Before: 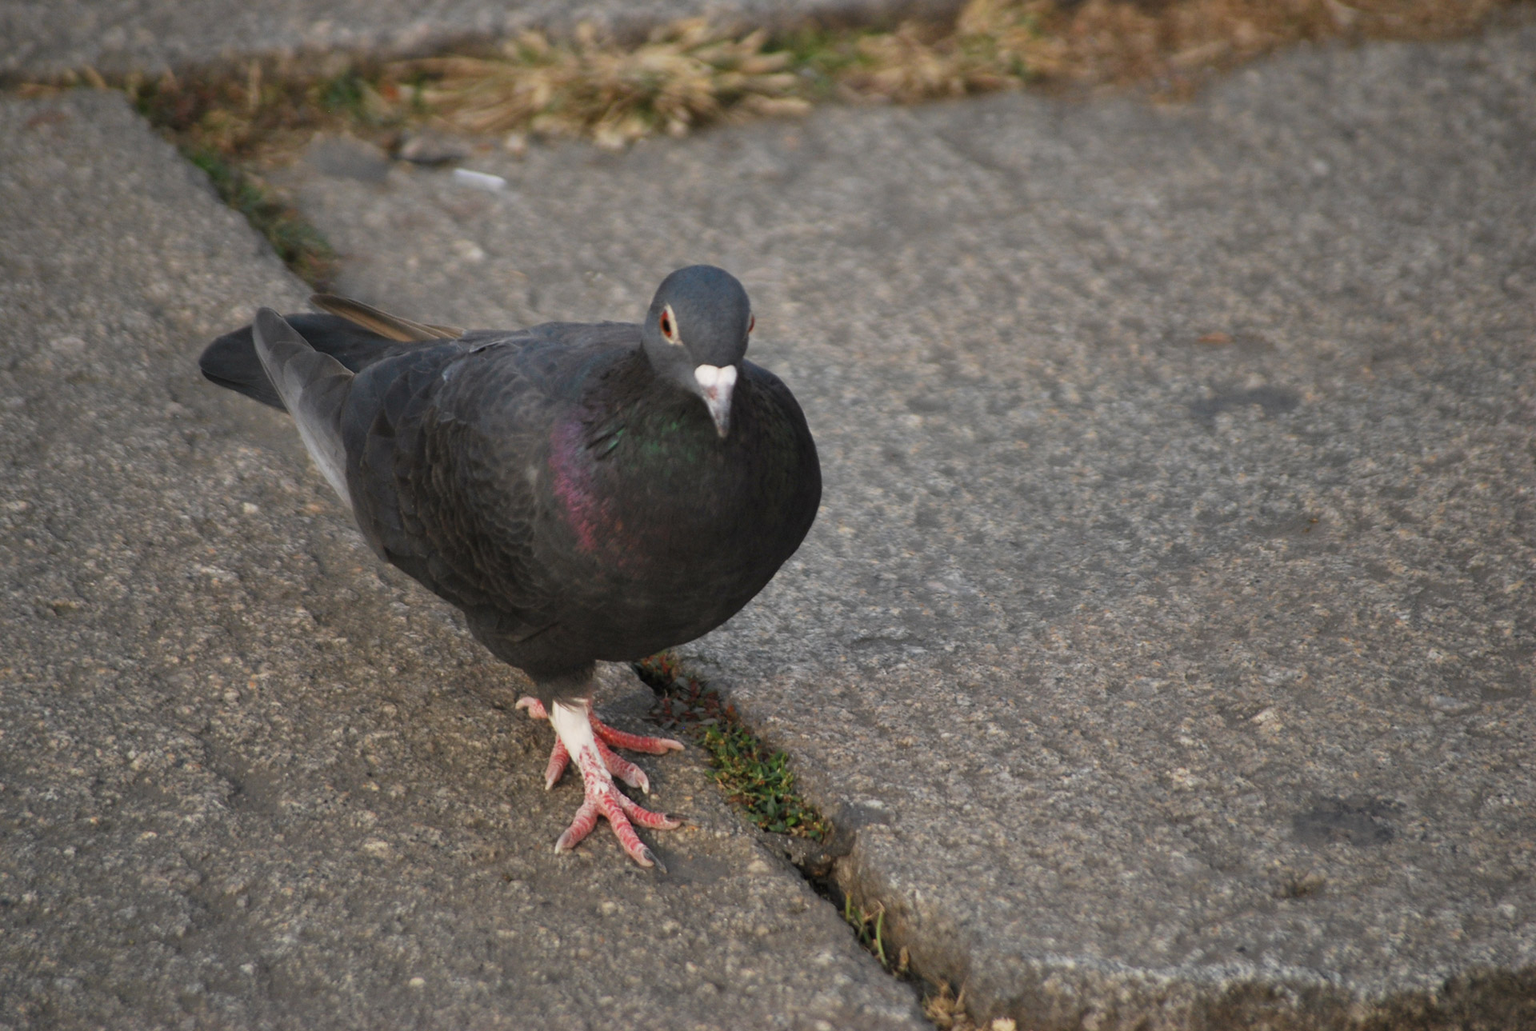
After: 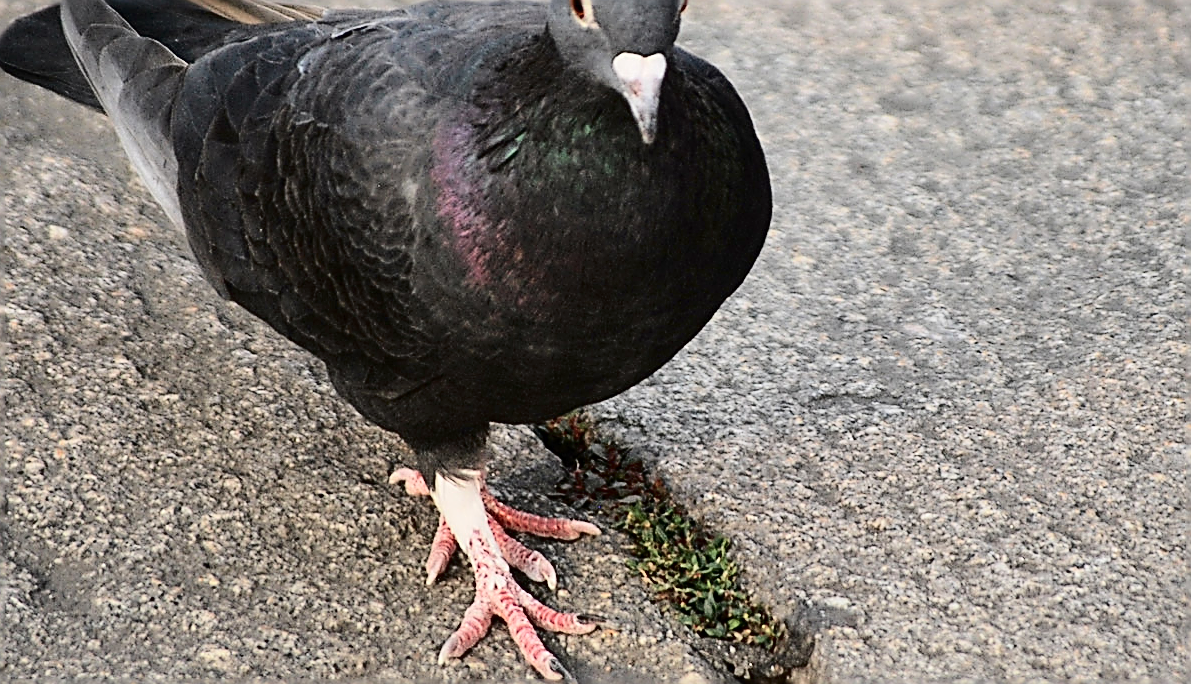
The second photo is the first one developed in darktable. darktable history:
sharpen: amount 2
tone curve: curves: ch0 [(0, 0) (0.003, 0.001) (0.011, 0.004) (0.025, 0.008) (0.044, 0.015) (0.069, 0.022) (0.1, 0.031) (0.136, 0.052) (0.177, 0.101) (0.224, 0.181) (0.277, 0.289) (0.335, 0.418) (0.399, 0.541) (0.468, 0.65) (0.543, 0.739) (0.623, 0.817) (0.709, 0.882) (0.801, 0.919) (0.898, 0.958) (1, 1)], color space Lab, independent channels, preserve colors none
crop: left 13.312%, top 31.28%, right 24.627%, bottom 15.582%
